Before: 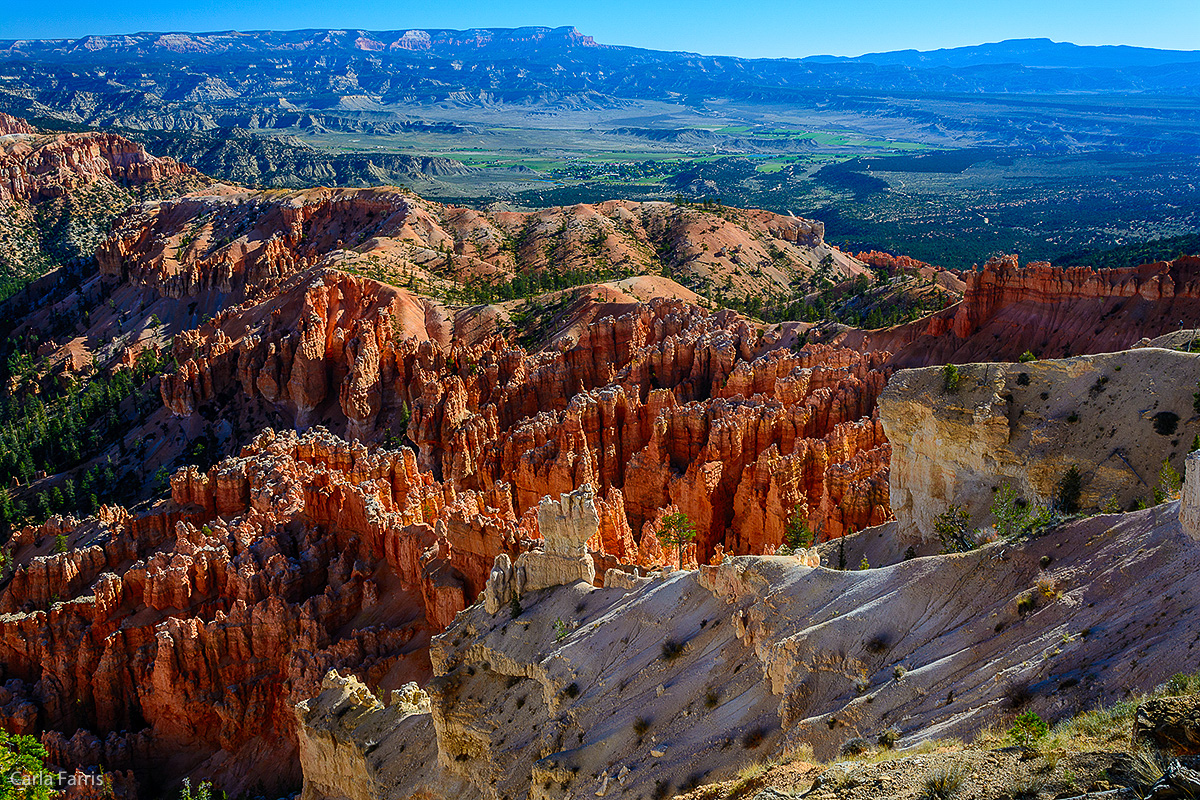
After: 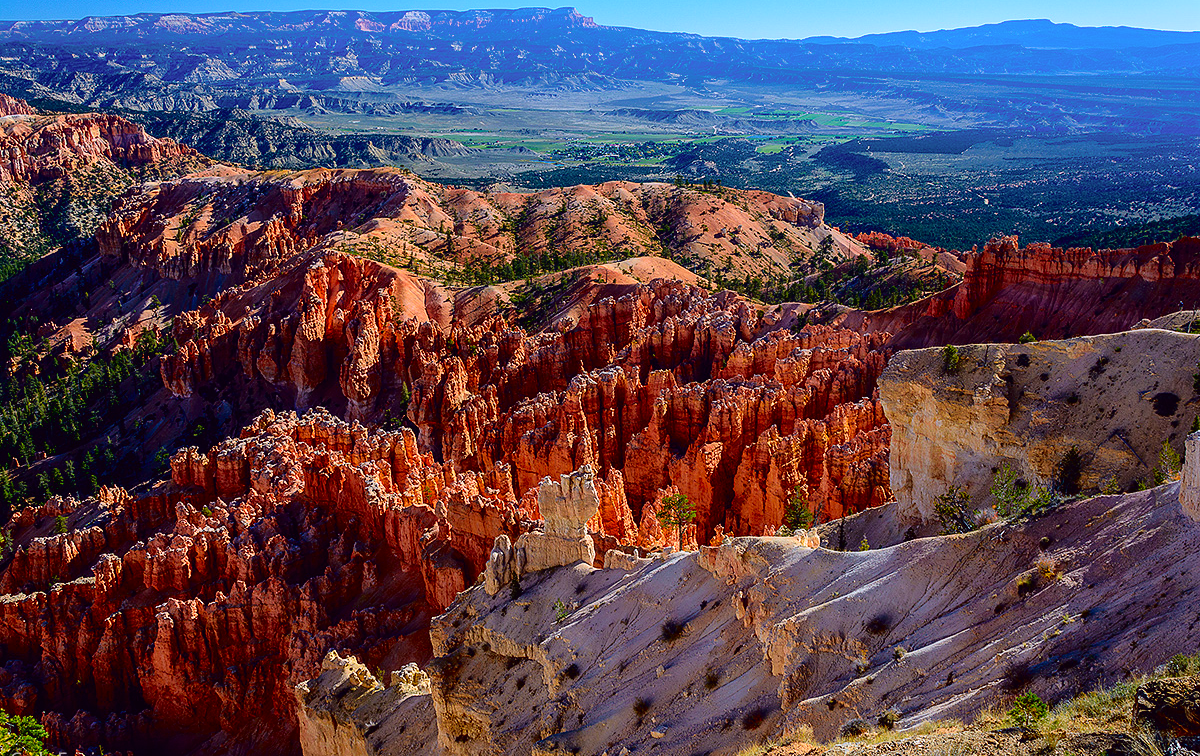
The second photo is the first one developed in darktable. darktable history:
crop and rotate: top 2.479%, bottom 3.018%
tone curve: curves: ch0 [(0, 0) (0.126, 0.061) (0.362, 0.382) (0.498, 0.498) (0.706, 0.712) (1, 1)]; ch1 [(0, 0) (0.5, 0.522) (0.55, 0.586) (1, 1)]; ch2 [(0, 0) (0.44, 0.424) (0.5, 0.482) (0.537, 0.538) (1, 1)], color space Lab, independent channels, preserve colors none
